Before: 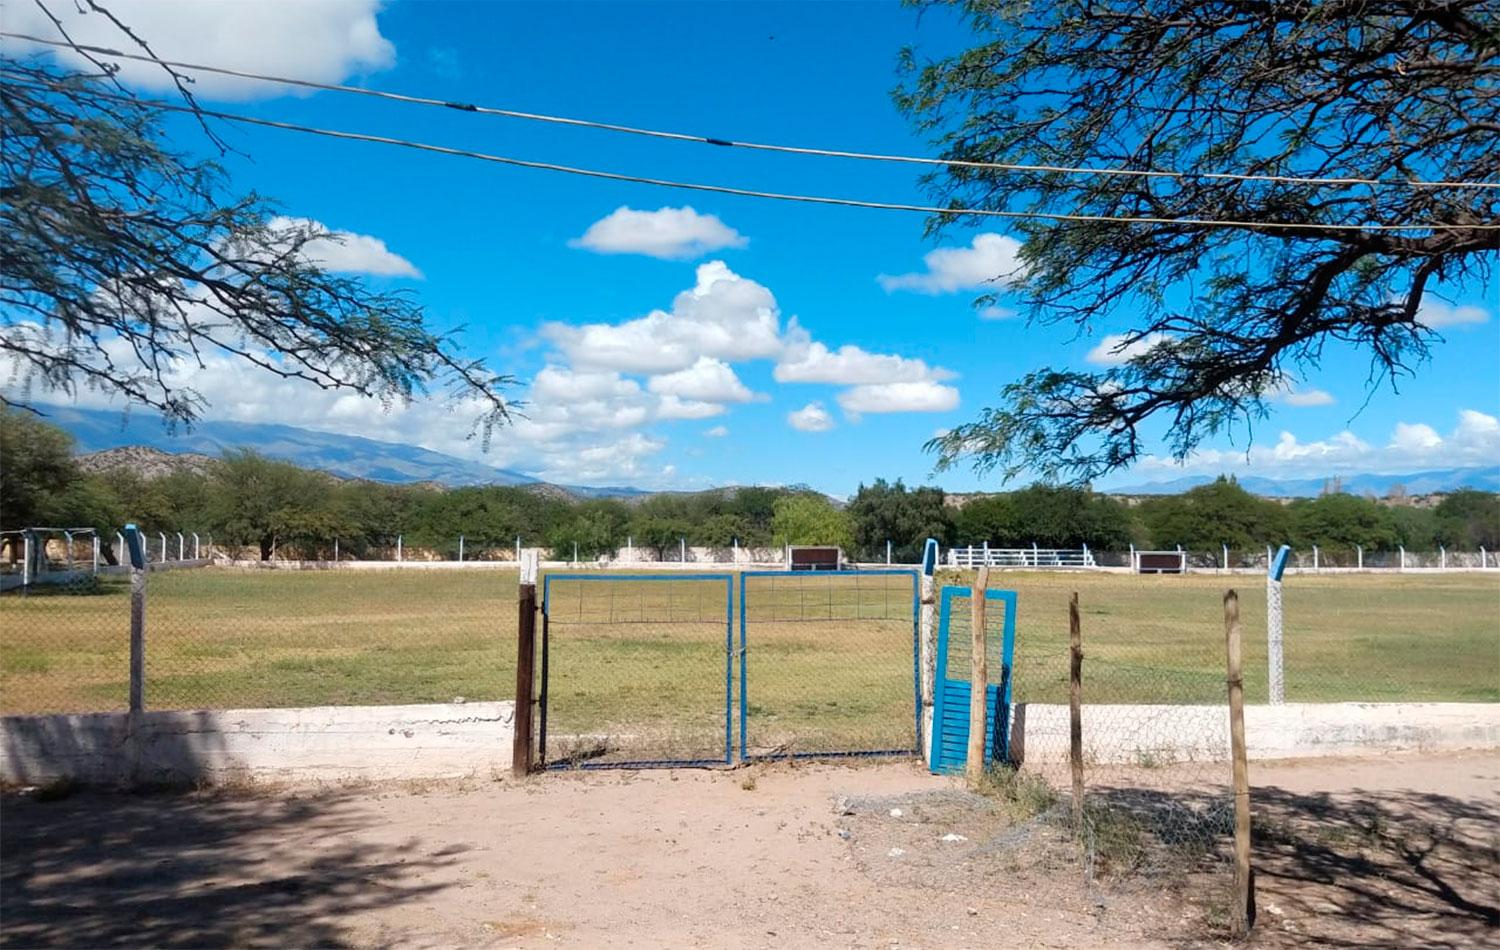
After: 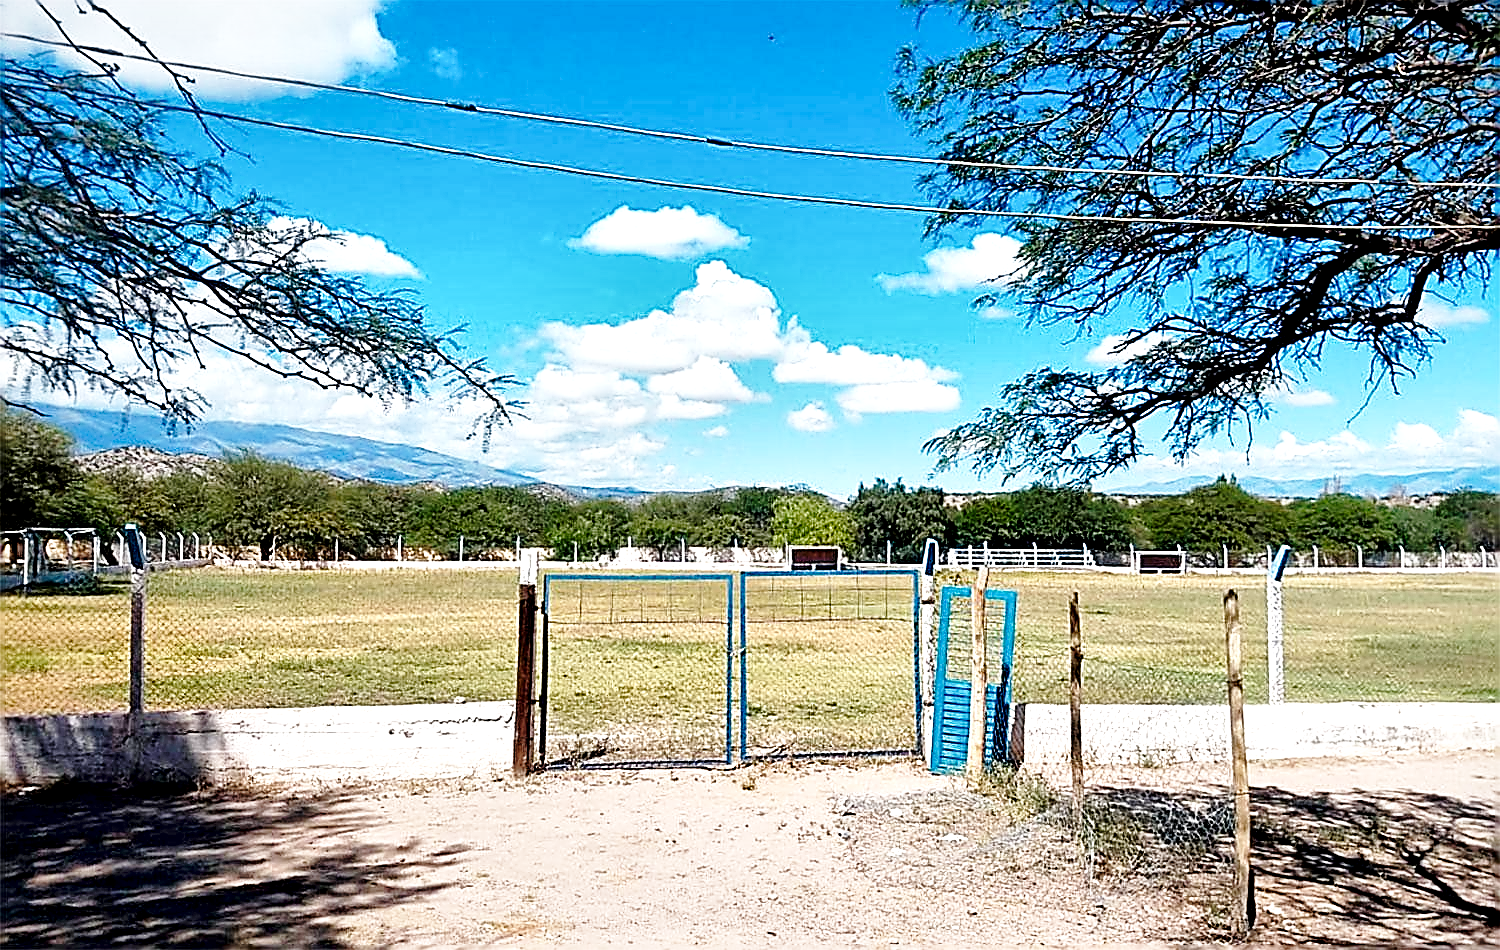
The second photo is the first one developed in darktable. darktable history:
base curve: curves: ch0 [(0, 0) (0.028, 0.03) (0.121, 0.232) (0.46, 0.748) (0.859, 0.968) (1, 1)], preserve colors none
exposure: black level correction 0.01, exposure 0.014 EV, compensate highlight preservation false
local contrast: mode bilateral grid, contrast 20, coarseness 50, detail 179%, midtone range 0.2
sharpen: amount 2
